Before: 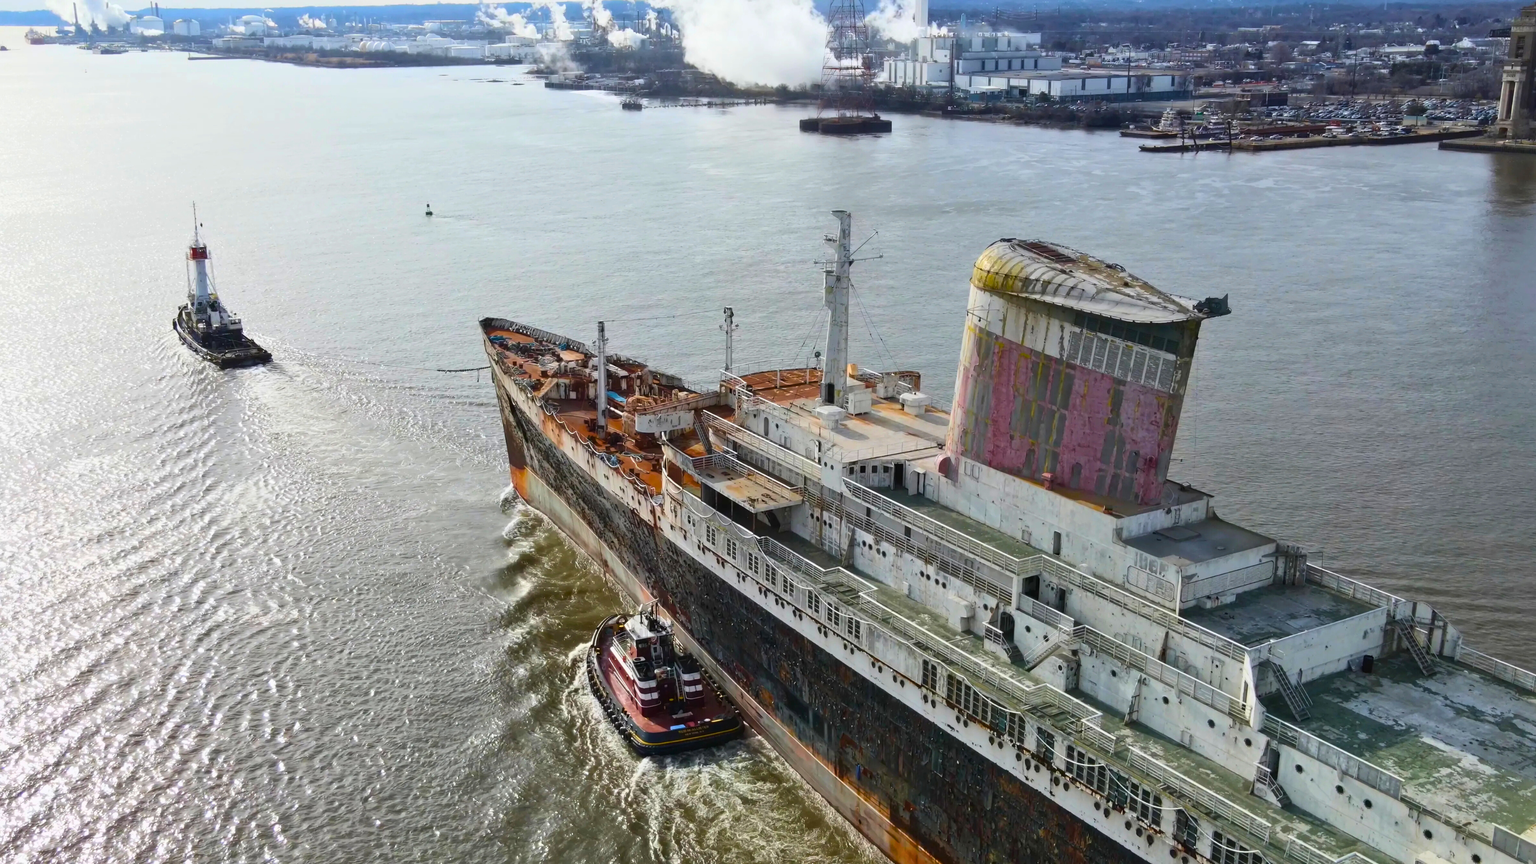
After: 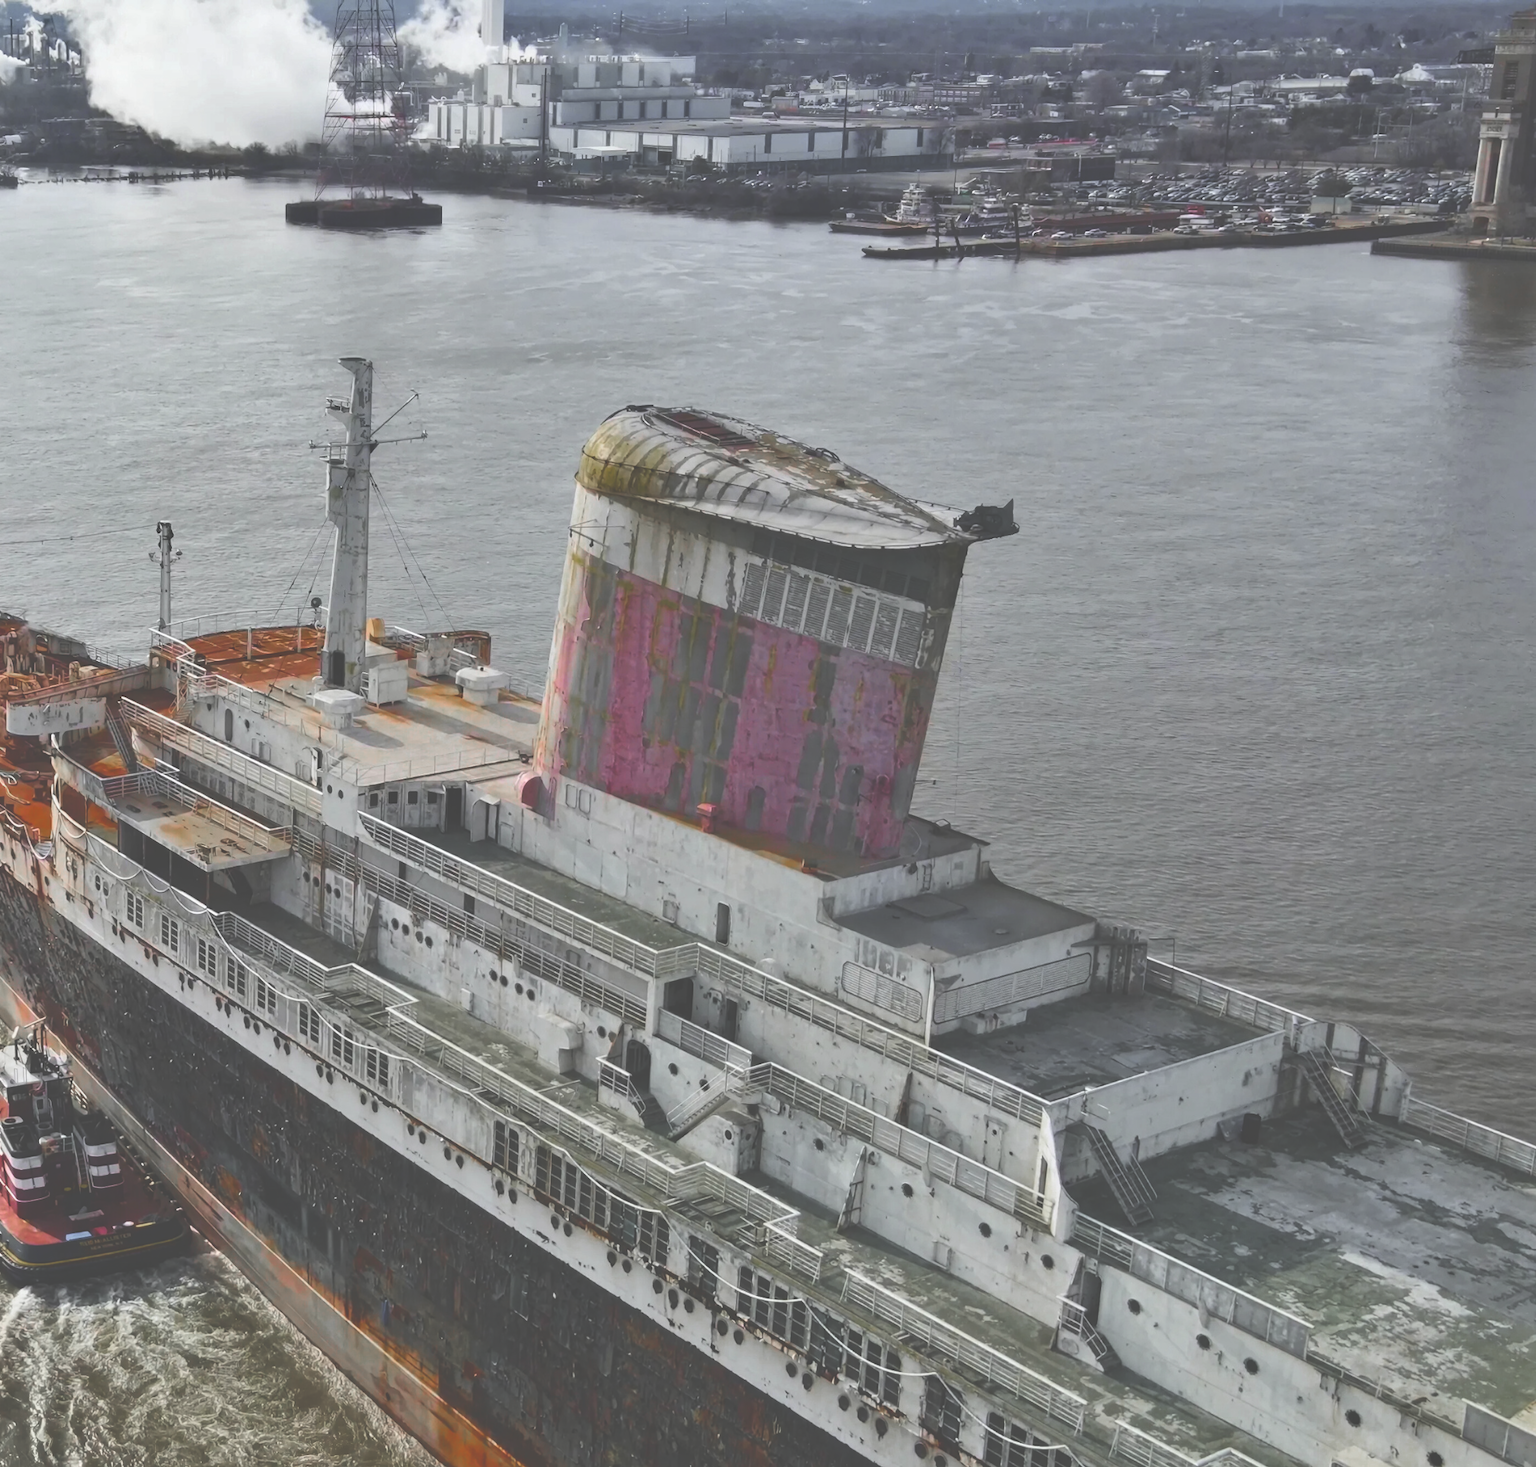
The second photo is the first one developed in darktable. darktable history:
color zones: curves: ch0 [(0, 0.48) (0.209, 0.398) (0.305, 0.332) (0.429, 0.493) (0.571, 0.5) (0.714, 0.5) (0.857, 0.5) (1, 0.48)]; ch1 [(0, 0.736) (0.143, 0.625) (0.225, 0.371) (0.429, 0.256) (0.571, 0.241) (0.714, 0.213) (0.857, 0.48) (1, 0.736)]; ch2 [(0, 0.448) (0.143, 0.498) (0.286, 0.5) (0.429, 0.5) (0.571, 0.5) (0.714, 0.5) (0.857, 0.5) (1, 0.448)]
shadows and highlights: shadows 13.73, white point adjustment 1.22, soften with gaussian
exposure: black level correction -0.063, exposure -0.049 EV, compensate highlight preservation false
crop: left 41.151%
